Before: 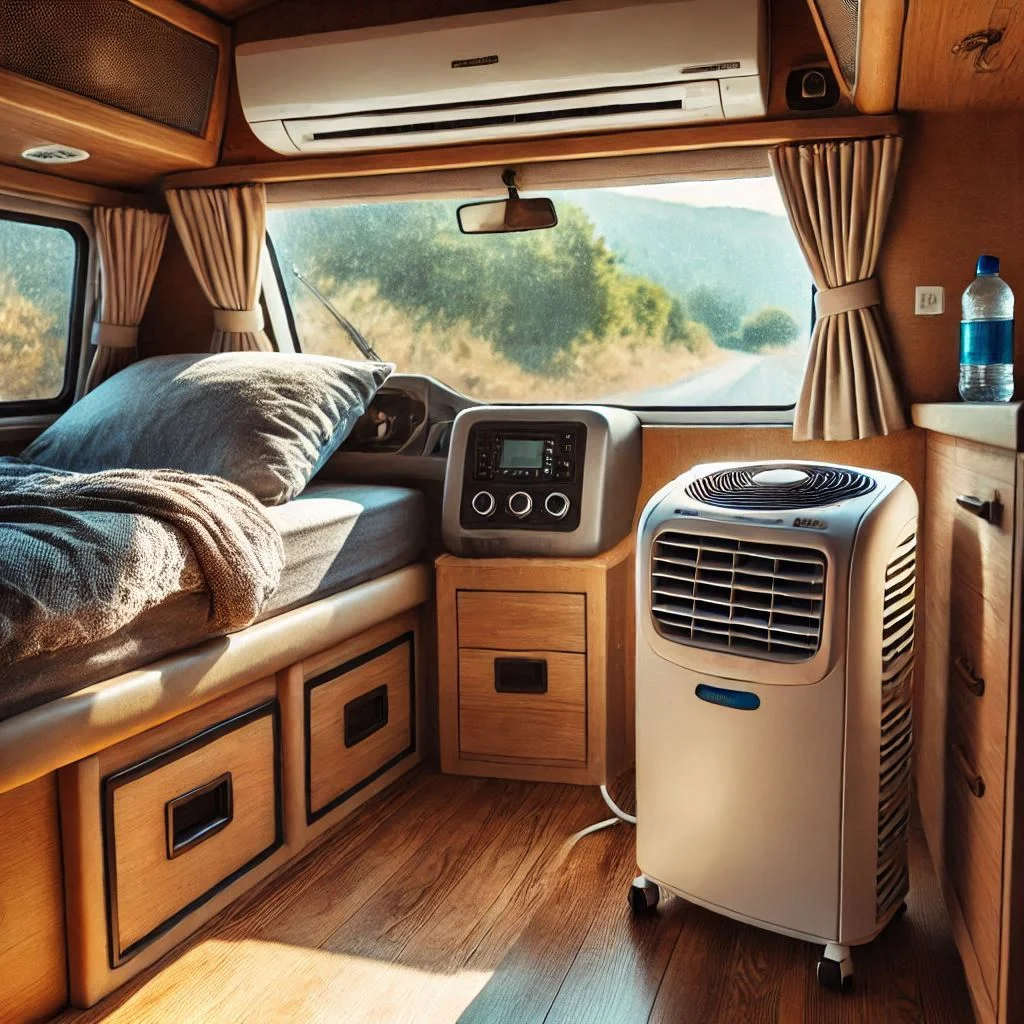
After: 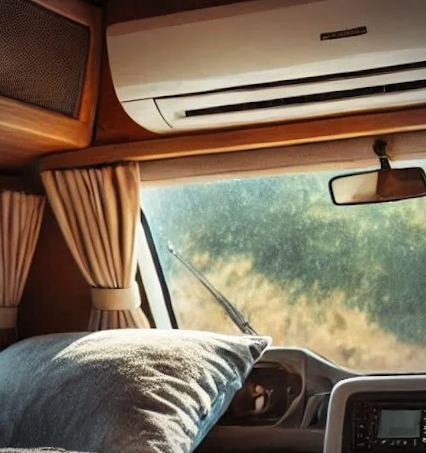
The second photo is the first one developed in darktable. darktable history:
rotate and perspective: rotation -1.32°, lens shift (horizontal) -0.031, crop left 0.015, crop right 0.985, crop top 0.047, crop bottom 0.982
color zones: curves: ch1 [(0, 0.525) (0.143, 0.556) (0.286, 0.52) (0.429, 0.5) (0.571, 0.5) (0.714, 0.5) (0.857, 0.503) (1, 0.525)]
vignetting: on, module defaults
crop and rotate: left 10.817%, top 0.062%, right 47.194%, bottom 53.626%
